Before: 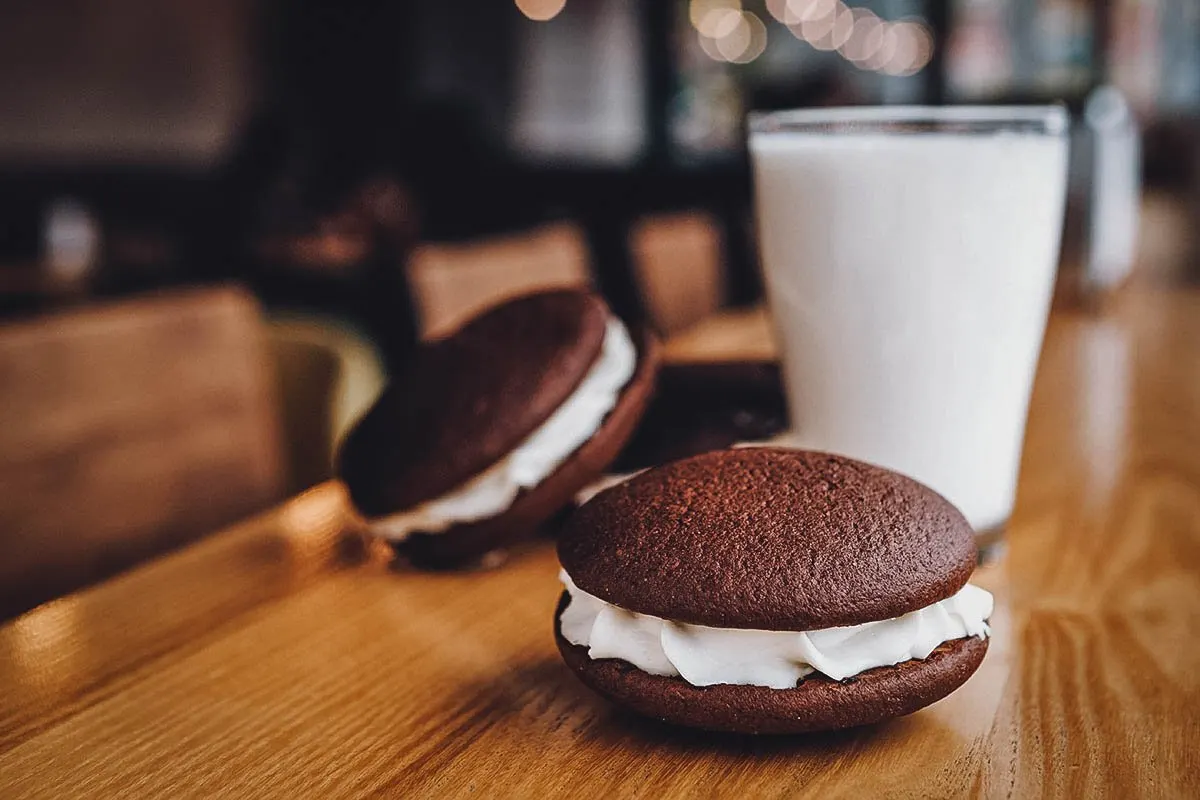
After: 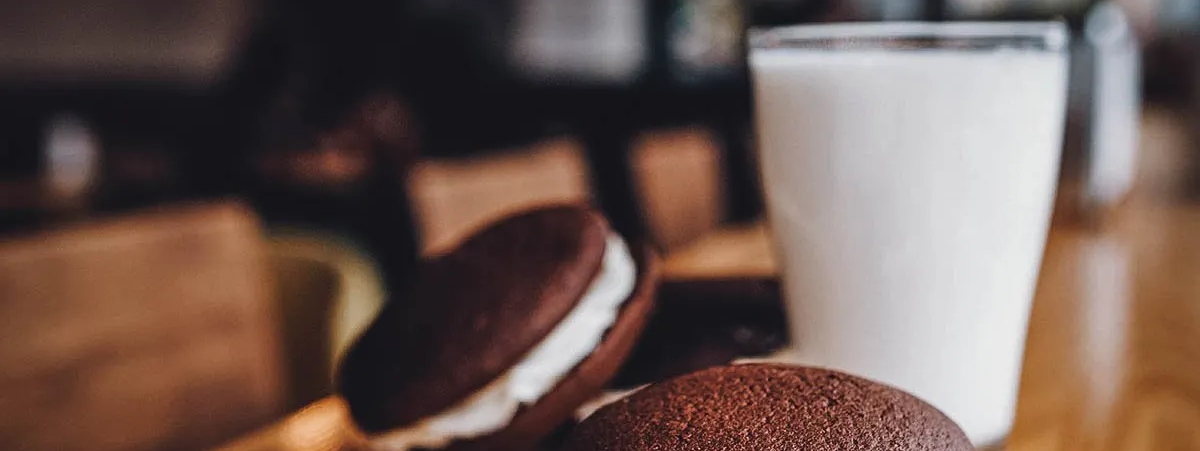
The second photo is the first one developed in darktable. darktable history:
crop and rotate: top 10.58%, bottom 32.928%
